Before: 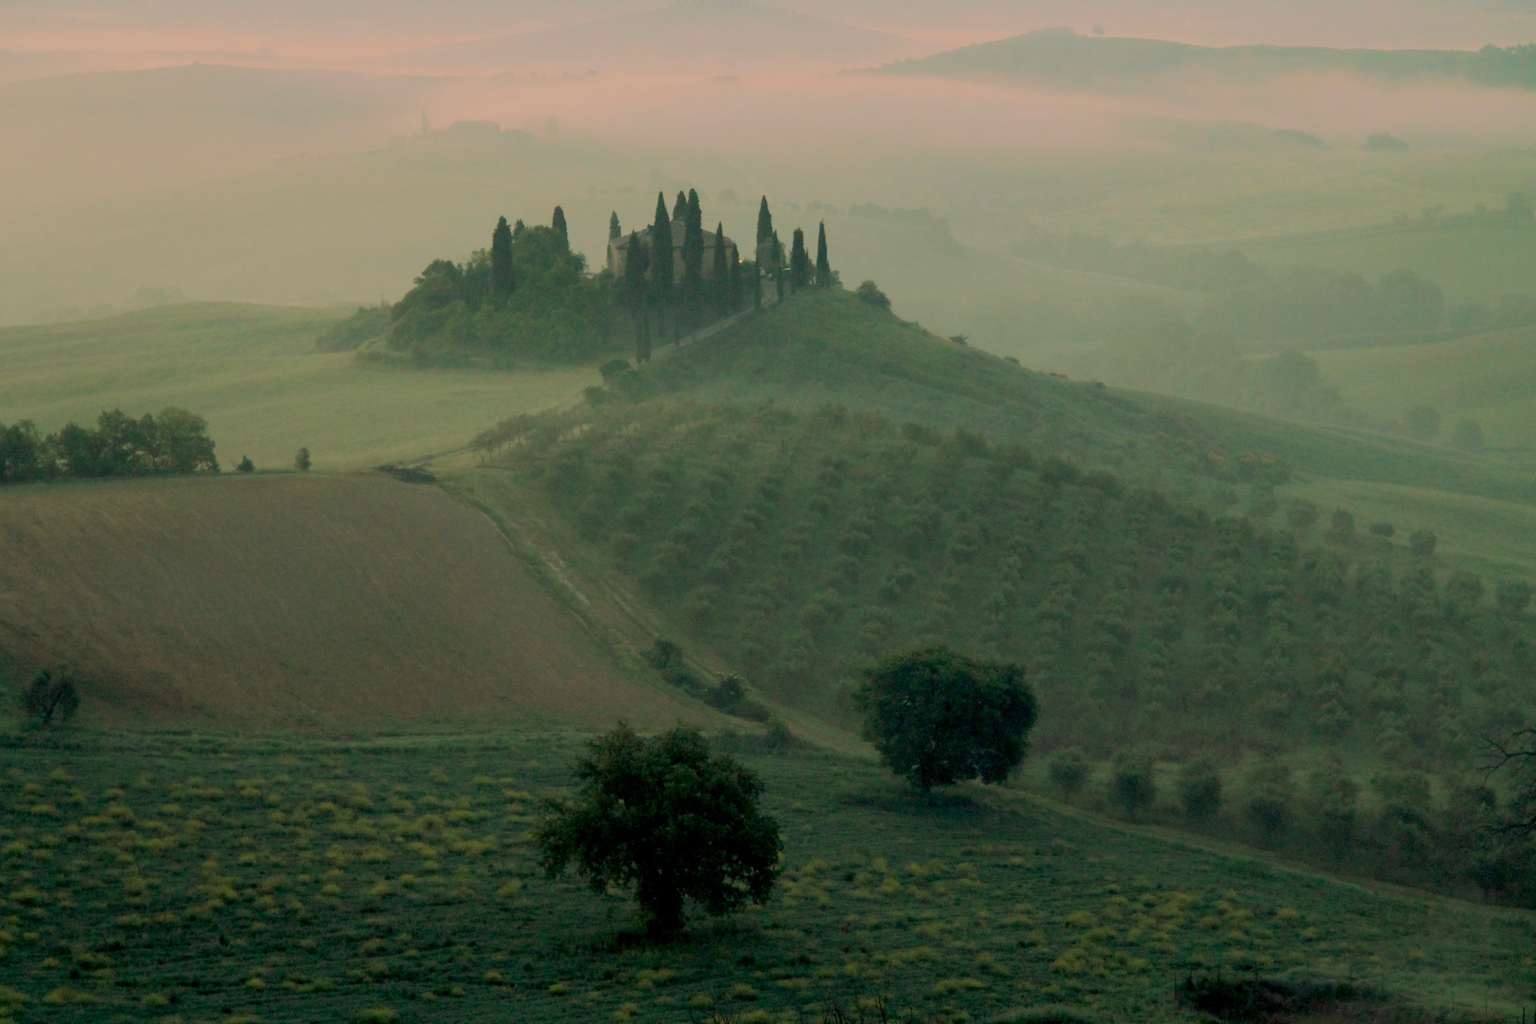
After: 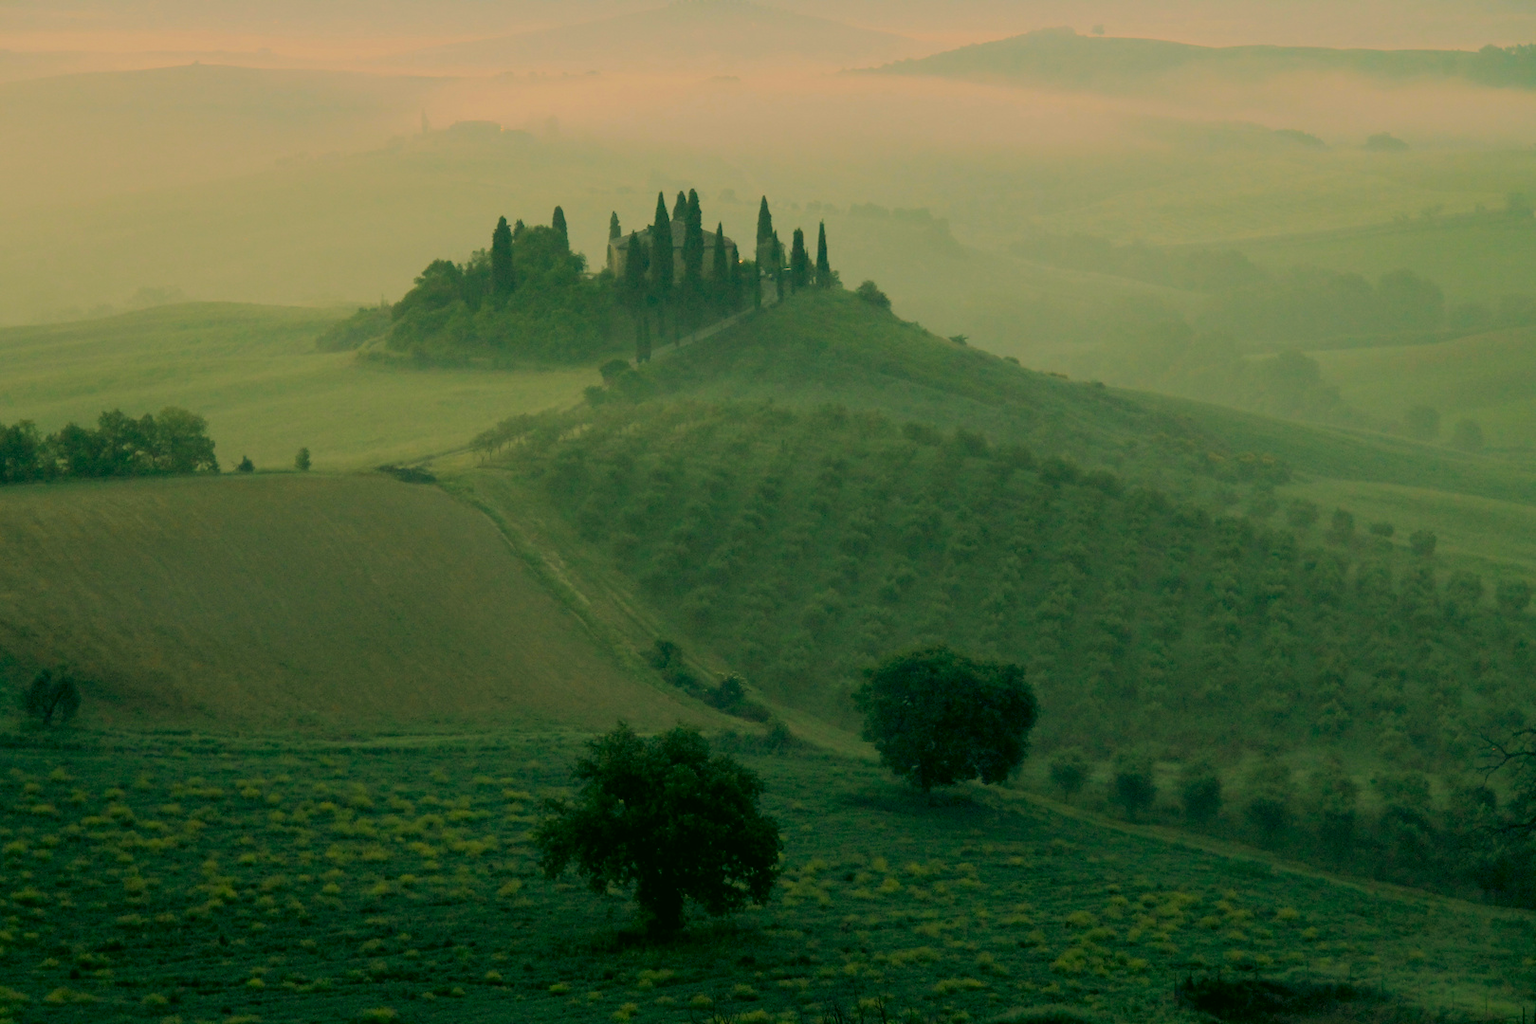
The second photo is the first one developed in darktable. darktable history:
color correction: highlights a* 5.3, highlights b* 24.26, shadows a* -15.58, shadows b* 4.02
white balance: red 0.984, blue 1.059
